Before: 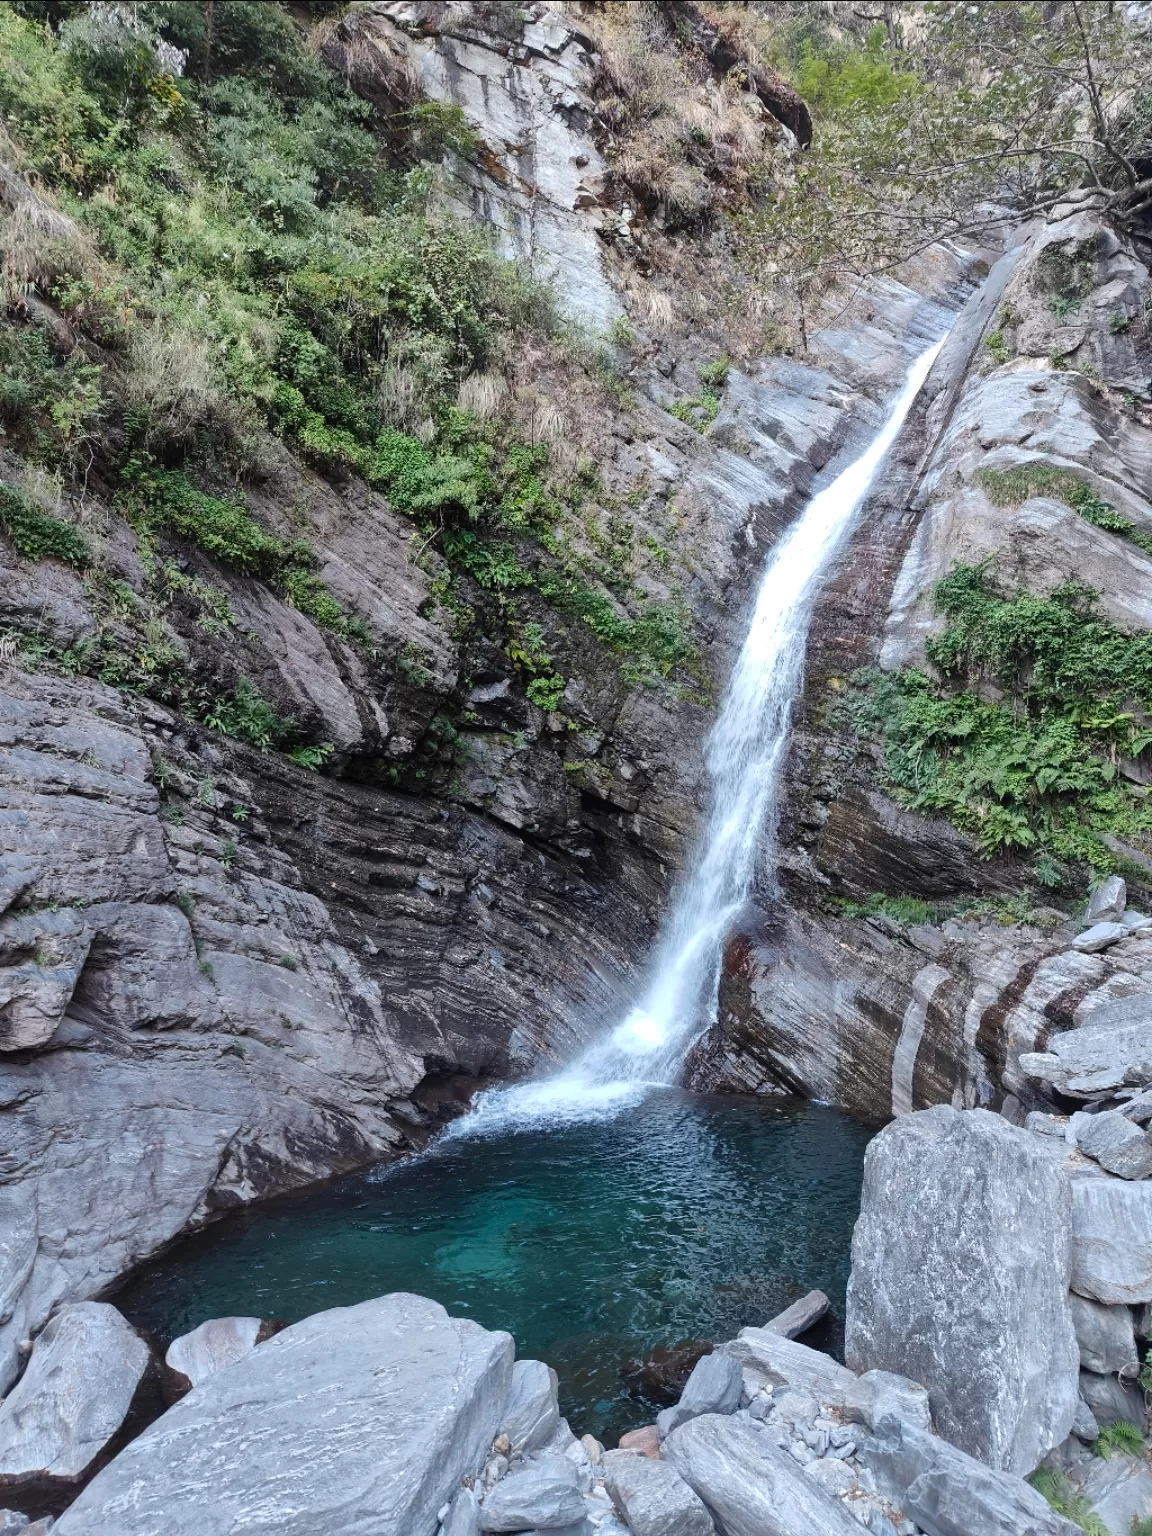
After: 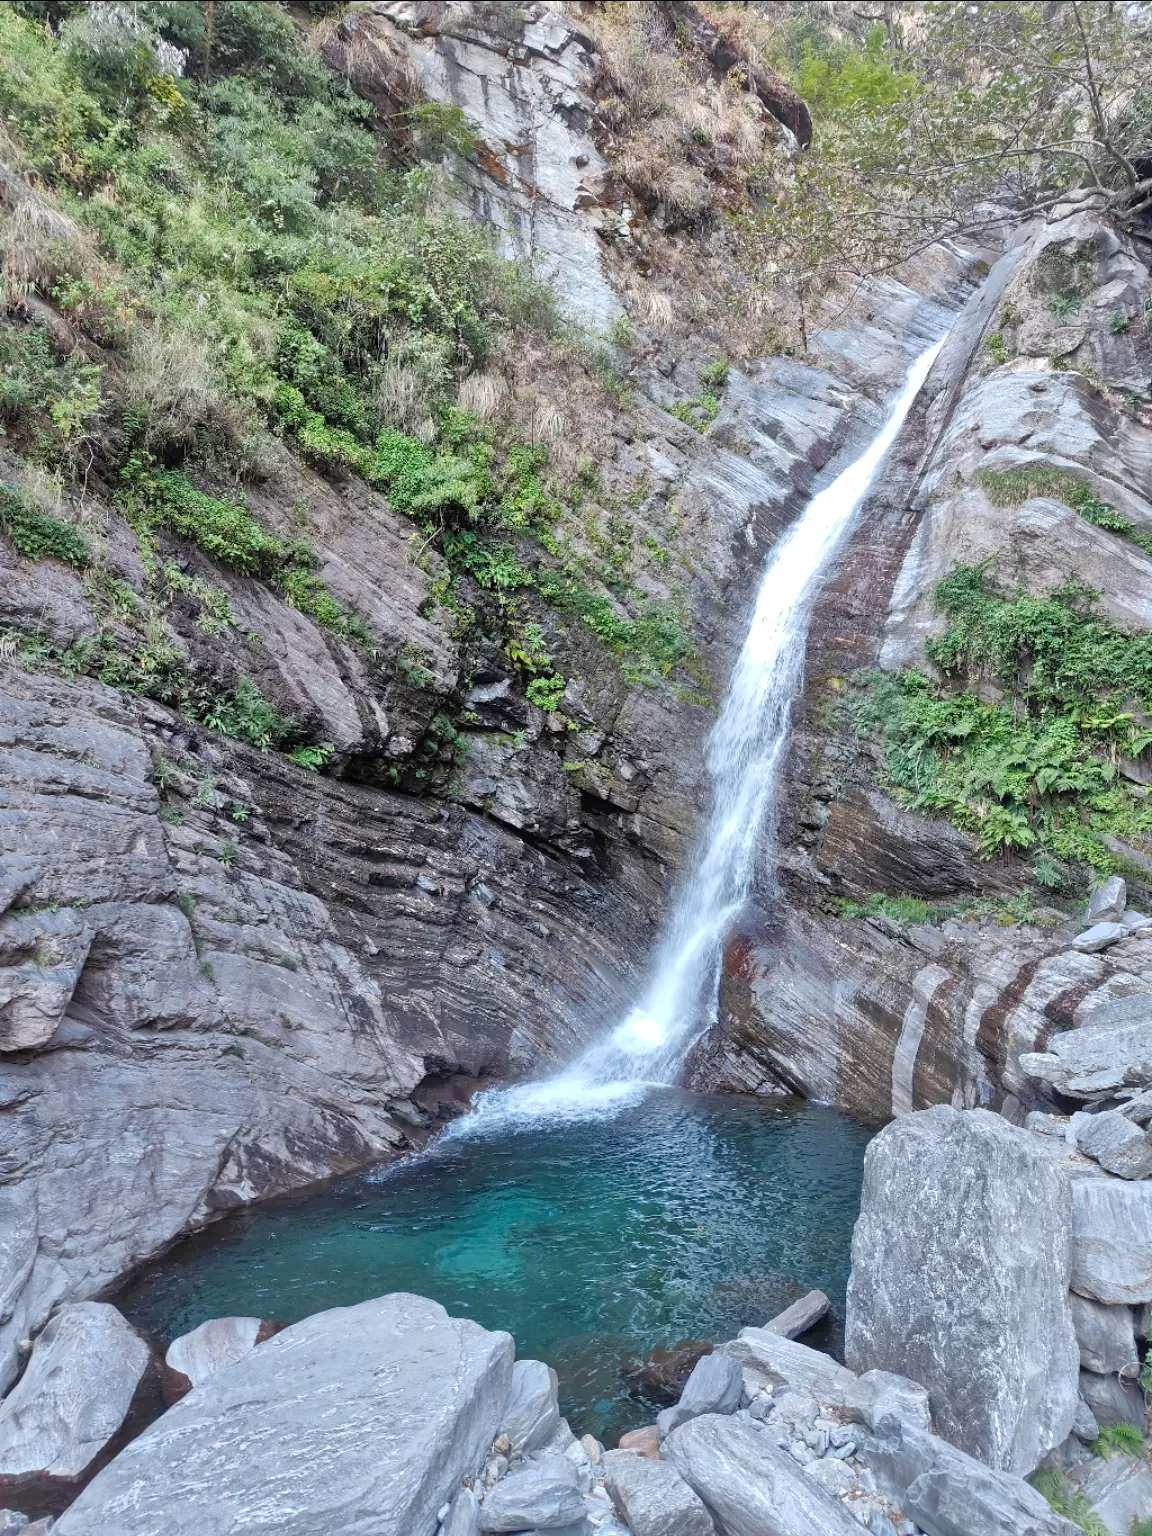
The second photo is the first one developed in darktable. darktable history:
levels: levels [0, 0.498, 1]
tone equalizer: -7 EV 0.159 EV, -6 EV 0.576 EV, -5 EV 1.18 EV, -4 EV 1.3 EV, -3 EV 1.14 EV, -2 EV 0.6 EV, -1 EV 0.166 EV
